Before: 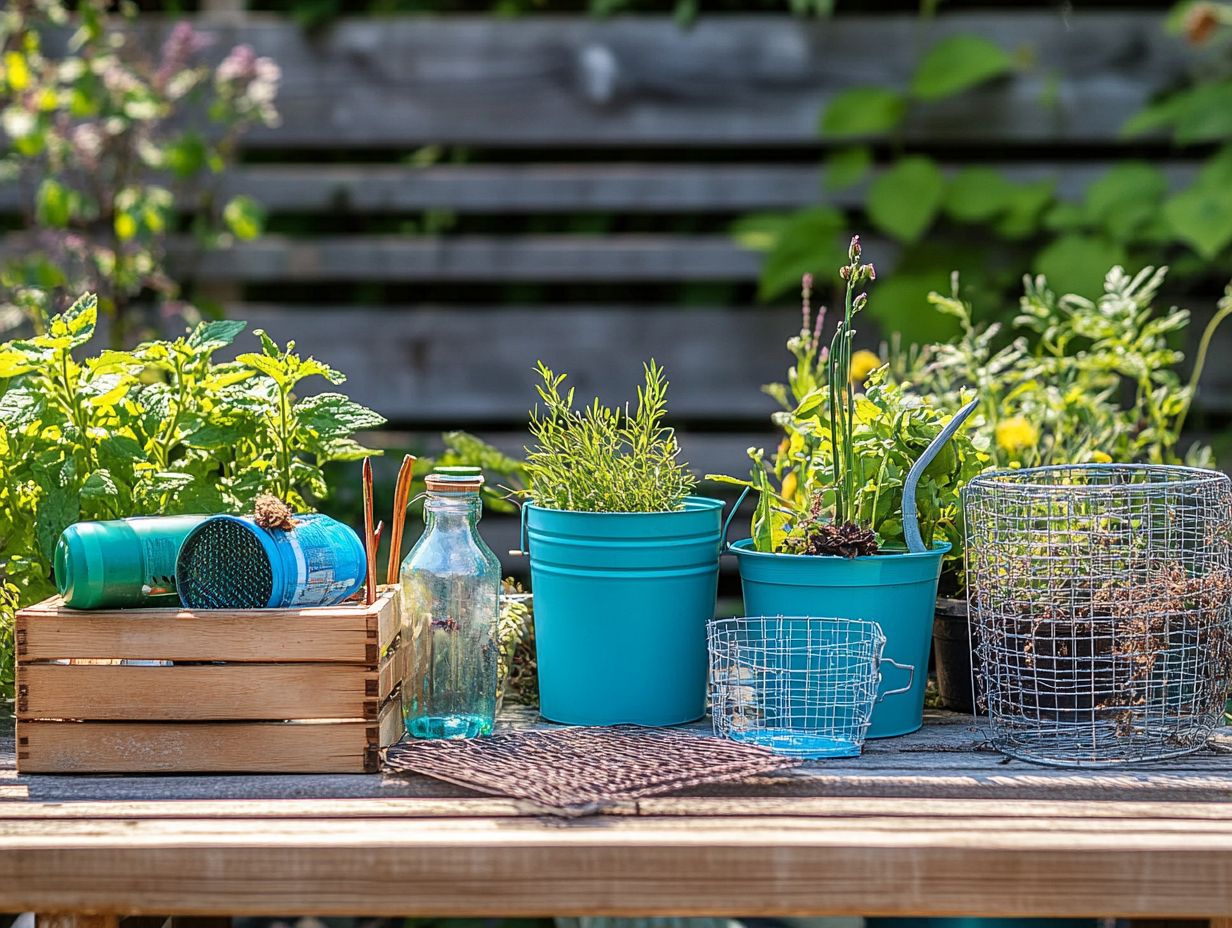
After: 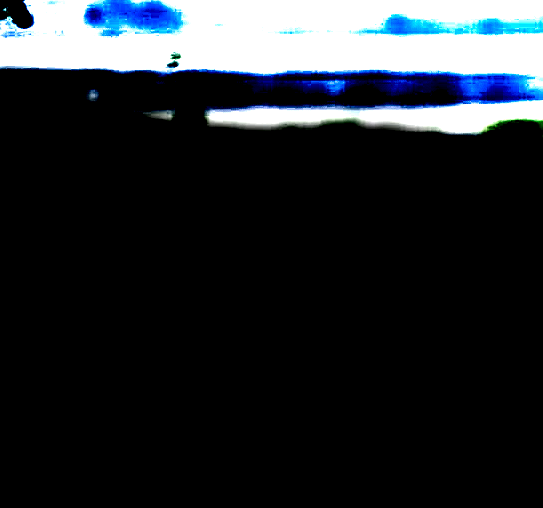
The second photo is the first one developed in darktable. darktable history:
crop: left 20.248%, top 10.86%, right 35.675%, bottom 34.321%
sharpen: on, module defaults
color balance rgb: perceptual saturation grading › global saturation 25%, perceptual brilliance grading › global brilliance 35%, perceptual brilliance grading › highlights 50%, perceptual brilliance grading › mid-tones 60%, perceptual brilliance grading › shadows 35%, global vibrance 20%
local contrast: on, module defaults
bloom: size 40%
tone equalizer: -8 EV -1.08 EV, -7 EV -1.01 EV, -6 EV -0.867 EV, -5 EV -0.578 EV, -3 EV 0.578 EV, -2 EV 0.867 EV, -1 EV 1.01 EV, +0 EV 1.08 EV, edges refinement/feathering 500, mask exposure compensation -1.57 EV, preserve details no
white balance: red 0.766, blue 1.537
